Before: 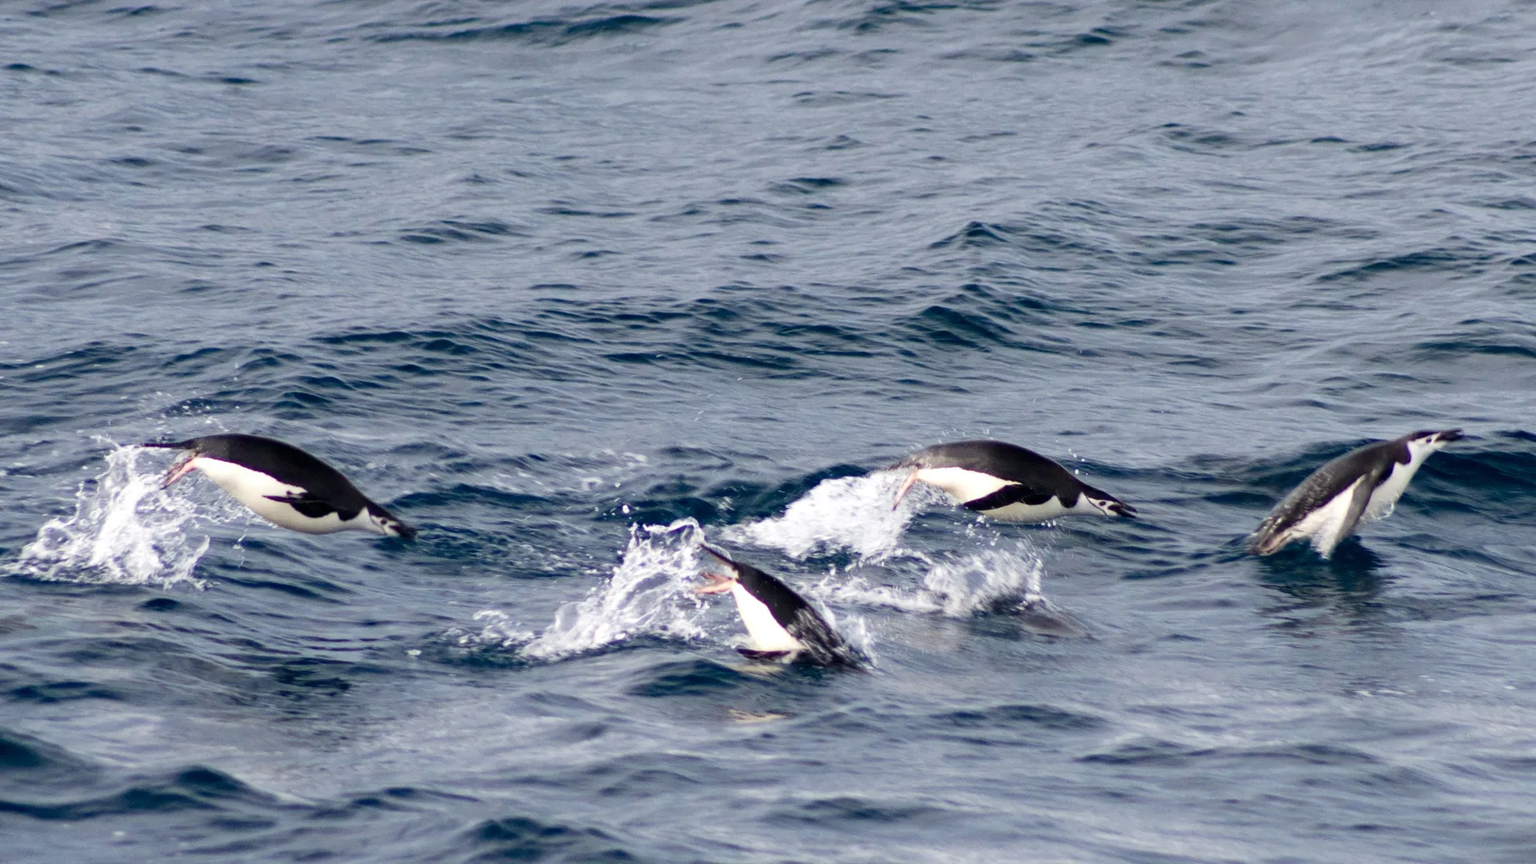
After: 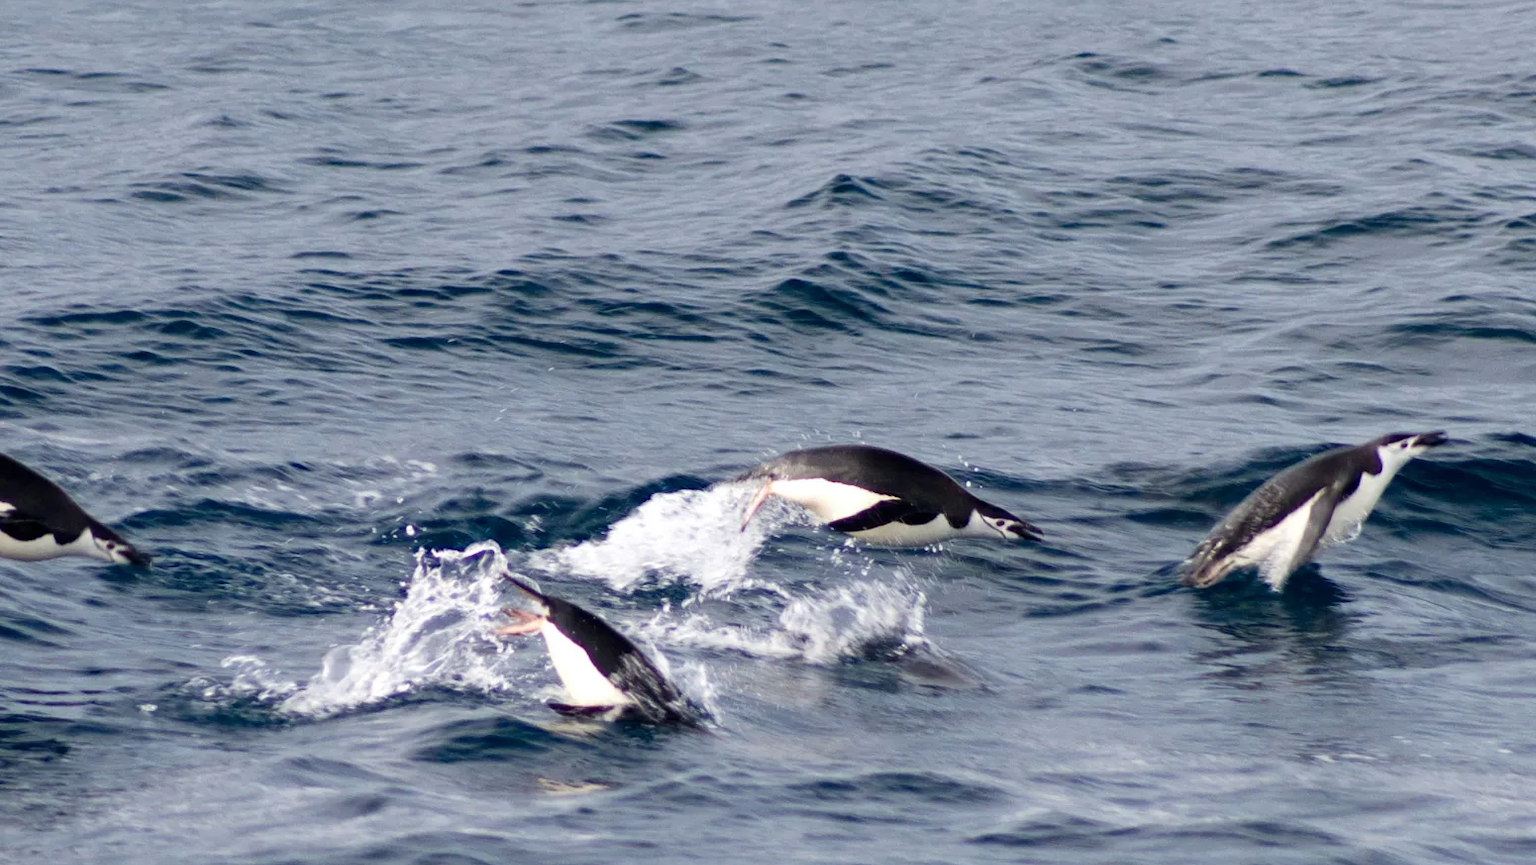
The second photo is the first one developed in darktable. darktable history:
crop: left 19.216%, top 9.389%, bottom 9.66%
color correction: highlights a* 0.063, highlights b* -0.569
